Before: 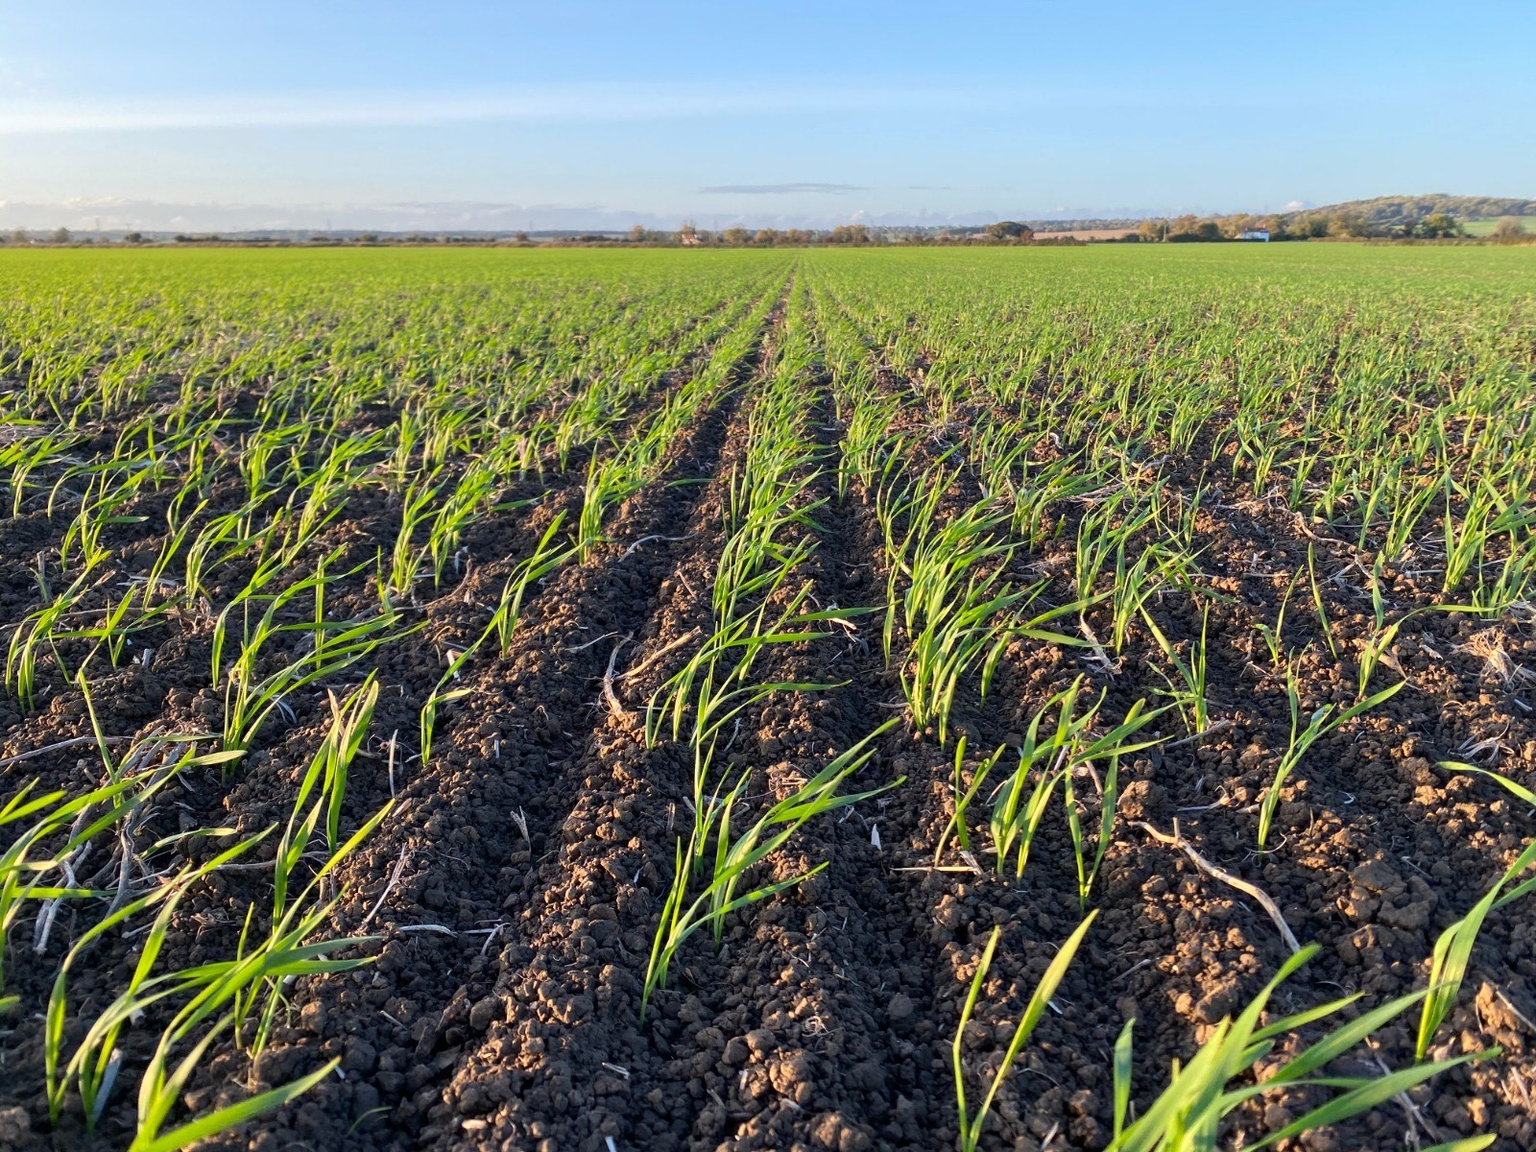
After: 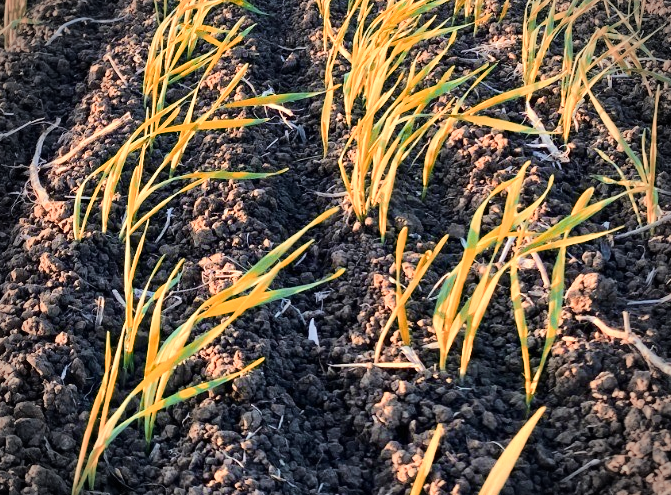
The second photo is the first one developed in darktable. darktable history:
tone equalizer: -7 EV 0.162 EV, -6 EV 0.566 EV, -5 EV 1.11 EV, -4 EV 1.33 EV, -3 EV 1.12 EV, -2 EV 0.6 EV, -1 EV 0.153 EV, edges refinement/feathering 500, mask exposure compensation -1.57 EV, preserve details no
color zones: curves: ch2 [(0, 0.5) (0.084, 0.497) (0.323, 0.335) (0.4, 0.497) (1, 0.5)]
vignetting: fall-off radius 31.35%
crop: left 37.466%, top 45.036%, right 20.583%, bottom 13.67%
